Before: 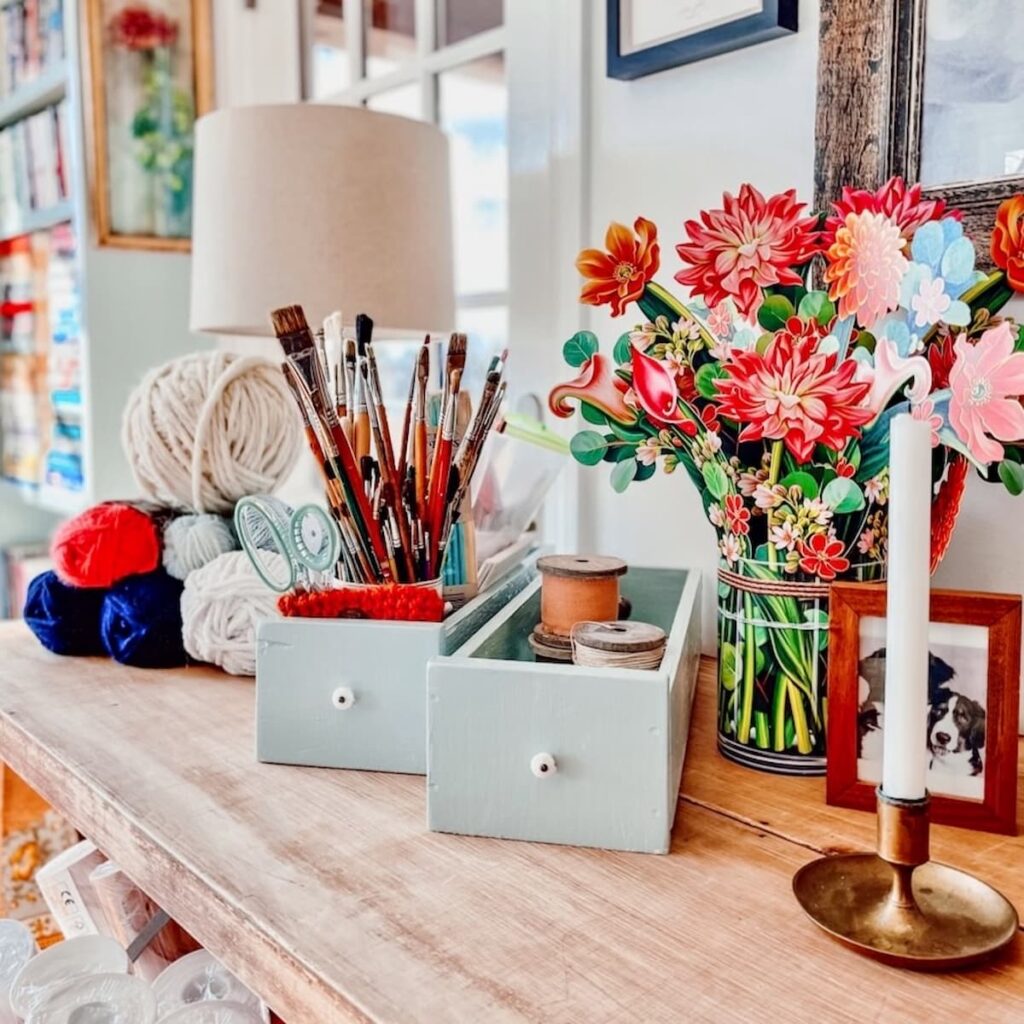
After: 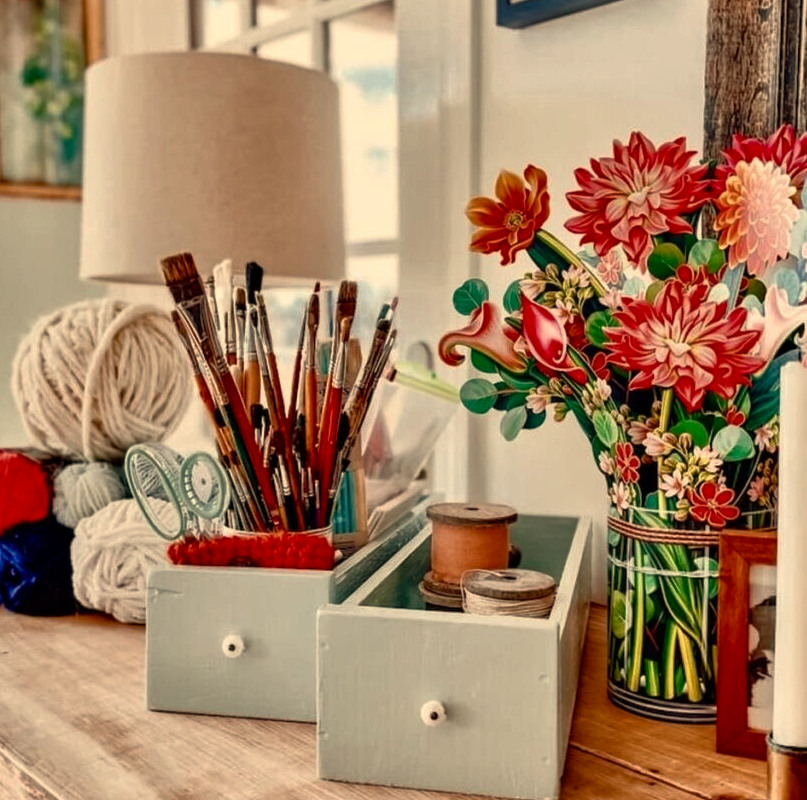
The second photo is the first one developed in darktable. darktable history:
color balance rgb: perceptual saturation grading › global saturation 20%, perceptual saturation grading › highlights -25%, perceptual saturation grading › shadows 25%
white balance: red 1.123, blue 0.83
rgb curve: curves: ch0 [(0, 0) (0.415, 0.237) (1, 1)]
crop and rotate: left 10.77%, top 5.1%, right 10.41%, bottom 16.76%
